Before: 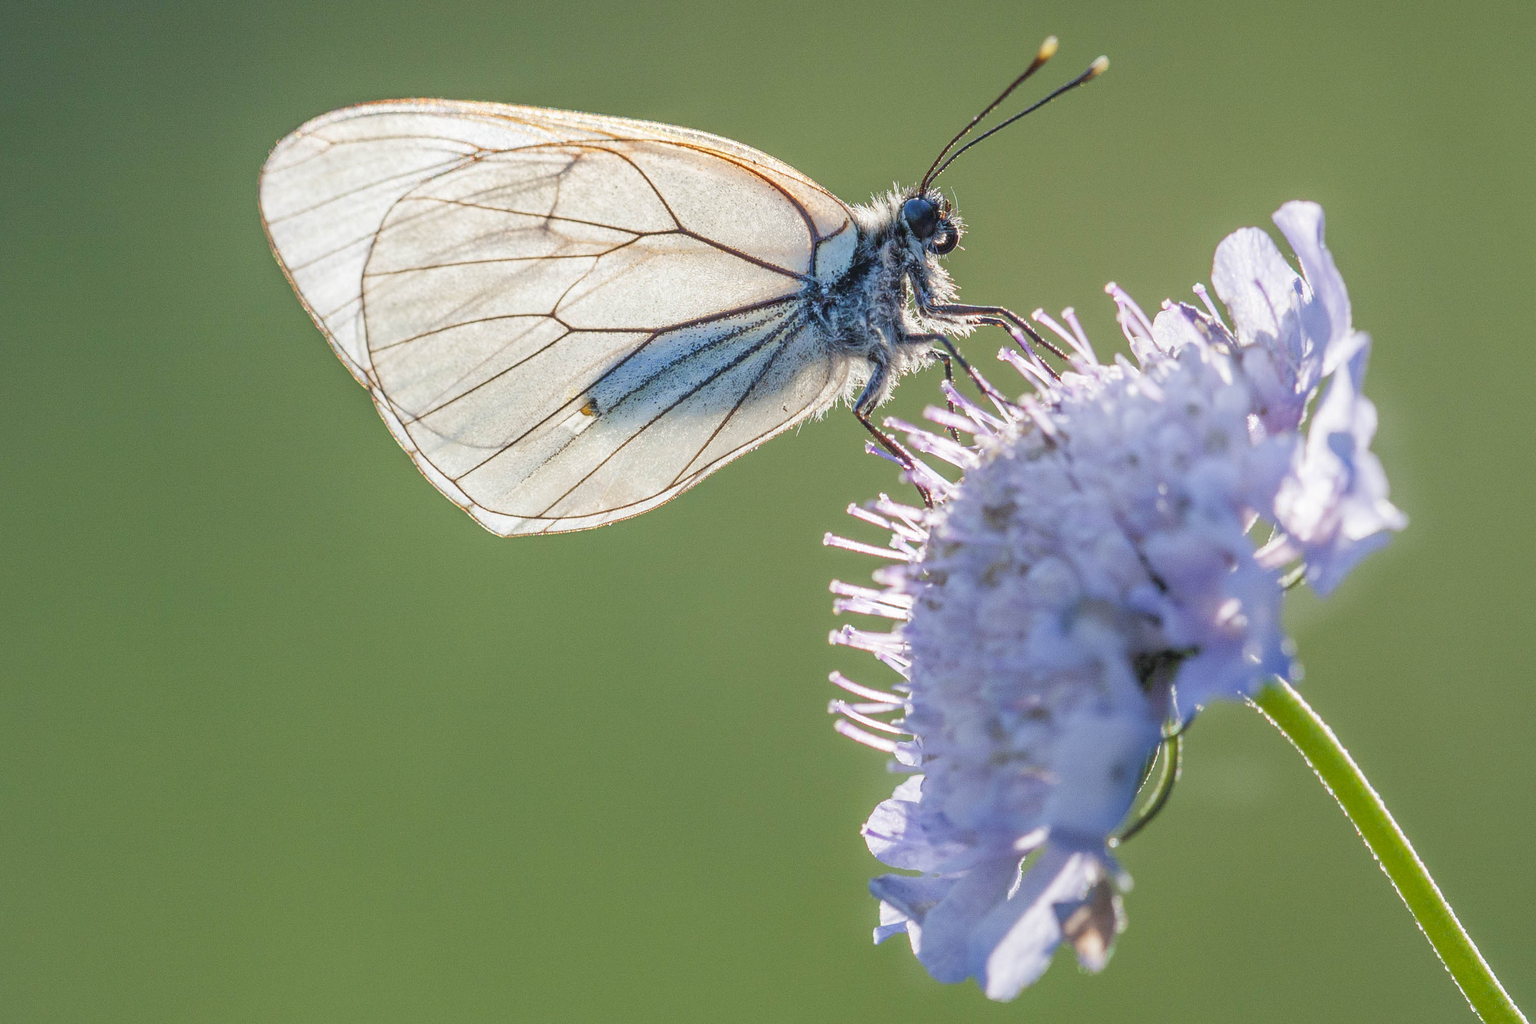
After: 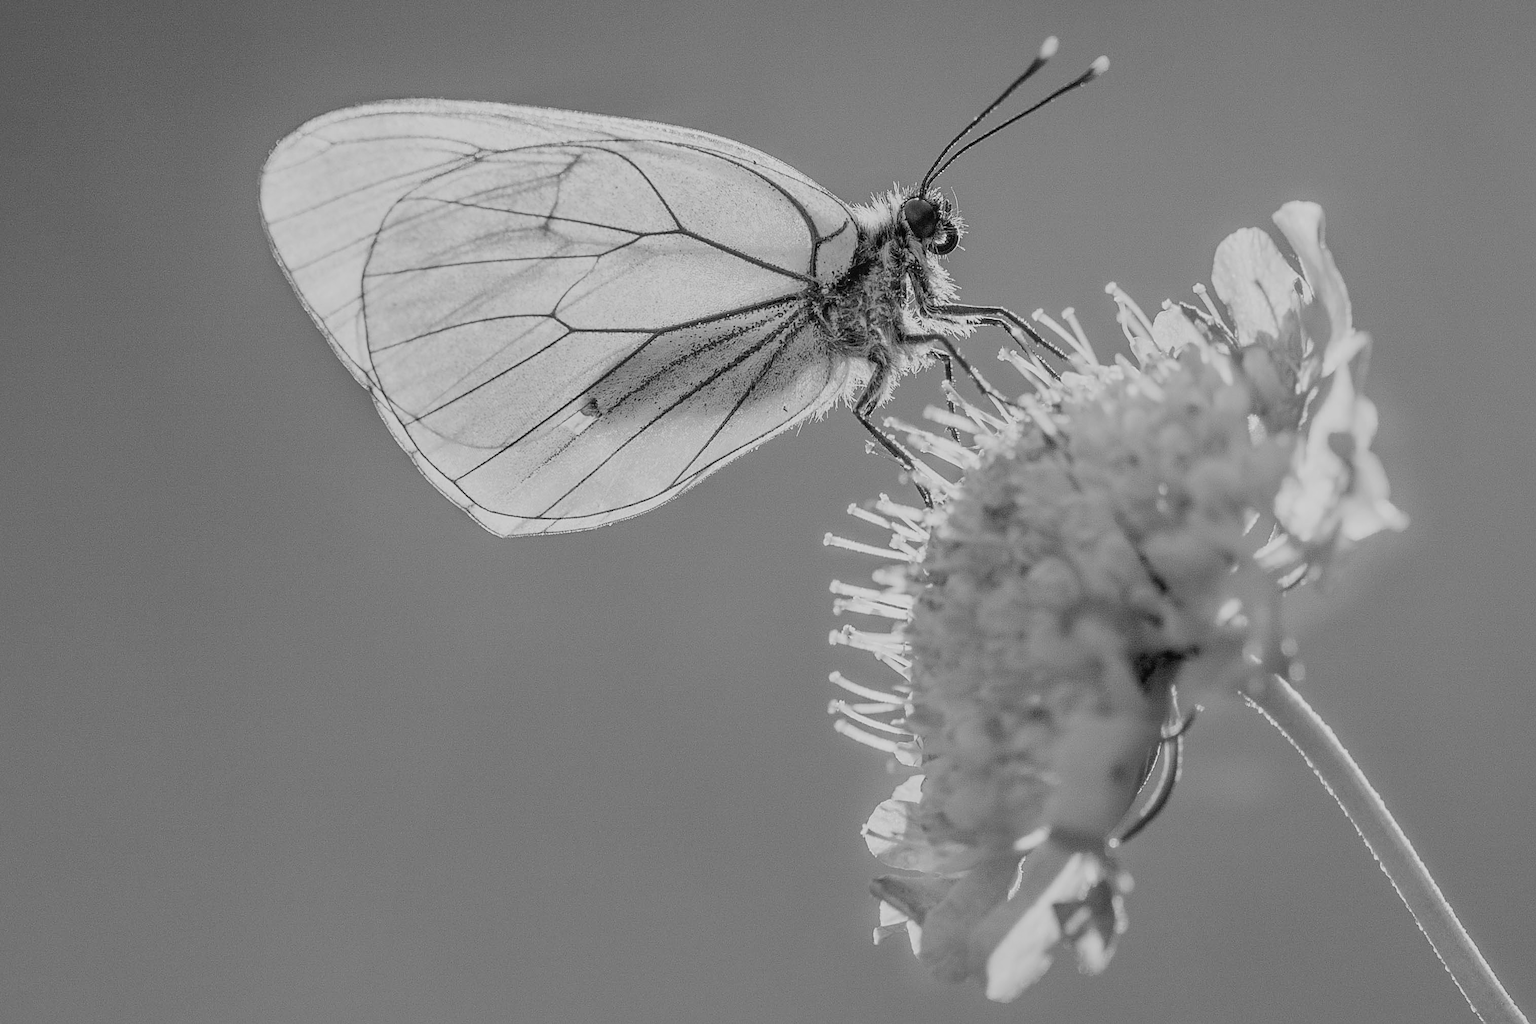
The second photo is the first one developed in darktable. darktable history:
white balance: emerald 1
filmic rgb: black relative exposure -7.65 EV, white relative exposure 4.56 EV, hardness 3.61
tone equalizer: on, module defaults
shadows and highlights: on, module defaults
sharpen: on, module defaults
contrast equalizer: y [[0.5 ×6], [0.5 ×6], [0.5, 0.5, 0.501, 0.545, 0.707, 0.863], [0 ×6], [0 ×6]]
tone curve: curves: ch0 [(0, 0) (0.003, 0.014) (0.011, 0.019) (0.025, 0.029) (0.044, 0.047) (0.069, 0.071) (0.1, 0.101) (0.136, 0.131) (0.177, 0.166) (0.224, 0.212) (0.277, 0.263) (0.335, 0.32) (0.399, 0.387) (0.468, 0.459) (0.543, 0.541) (0.623, 0.626) (0.709, 0.717) (0.801, 0.813) (0.898, 0.909) (1, 1)], preserve colors none
monochrome: on, module defaults
